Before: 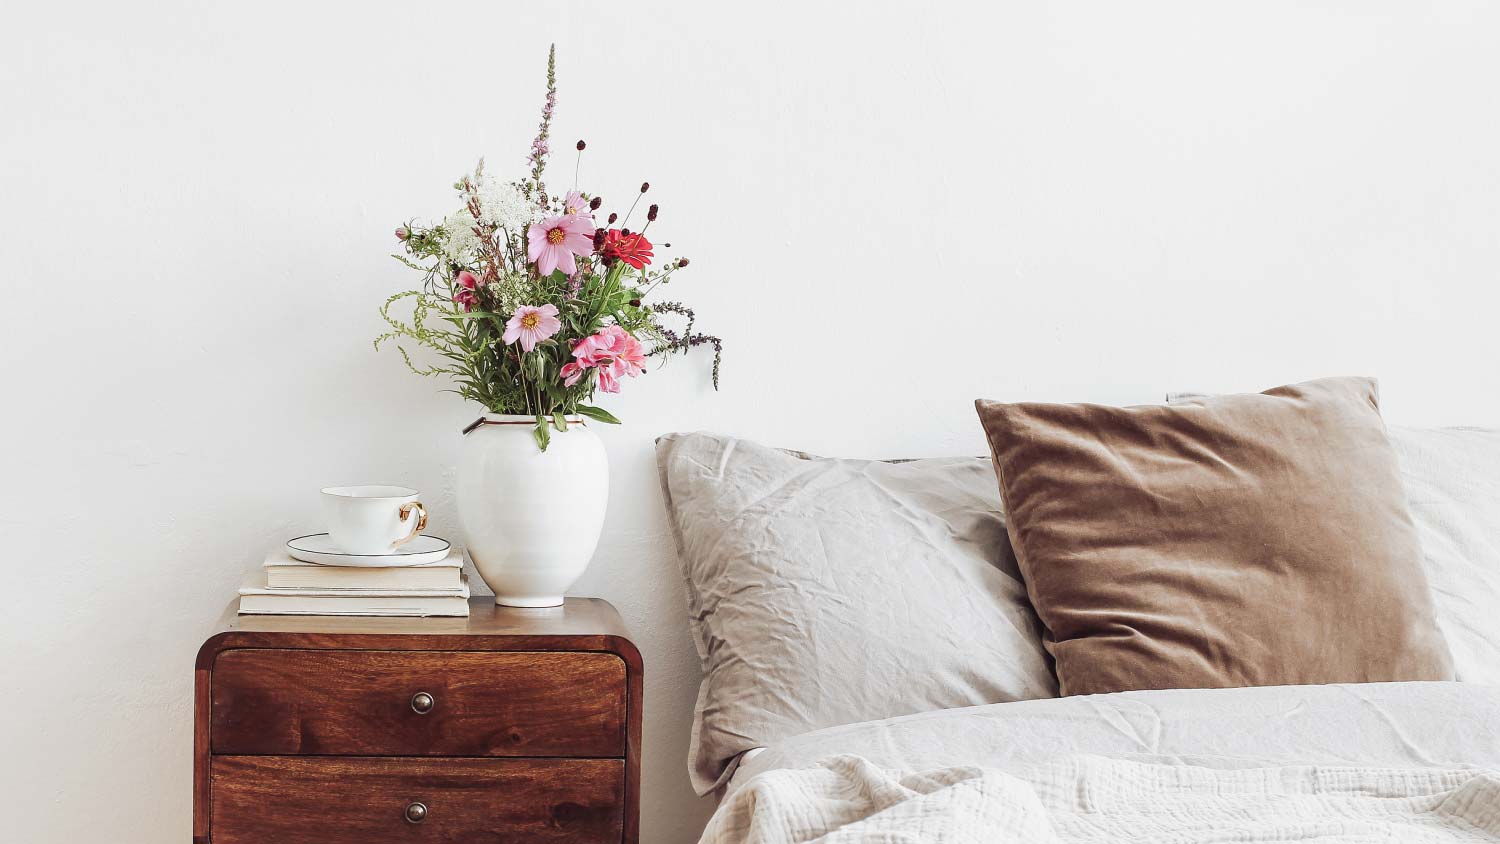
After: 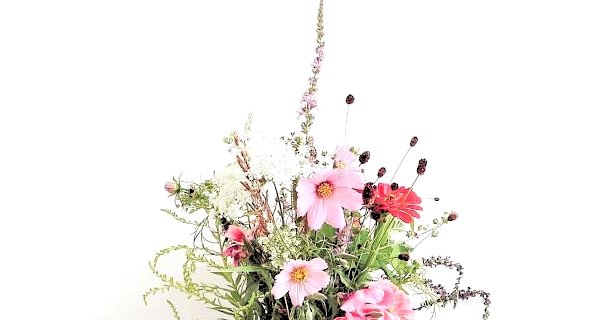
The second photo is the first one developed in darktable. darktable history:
exposure: black level correction 0, exposure 0.5 EV, compensate exposure bias true, compensate highlight preservation false
crop: left 15.452%, top 5.459%, right 43.956%, bottom 56.62%
rgb levels: levels [[0.027, 0.429, 0.996], [0, 0.5, 1], [0, 0.5, 1]]
